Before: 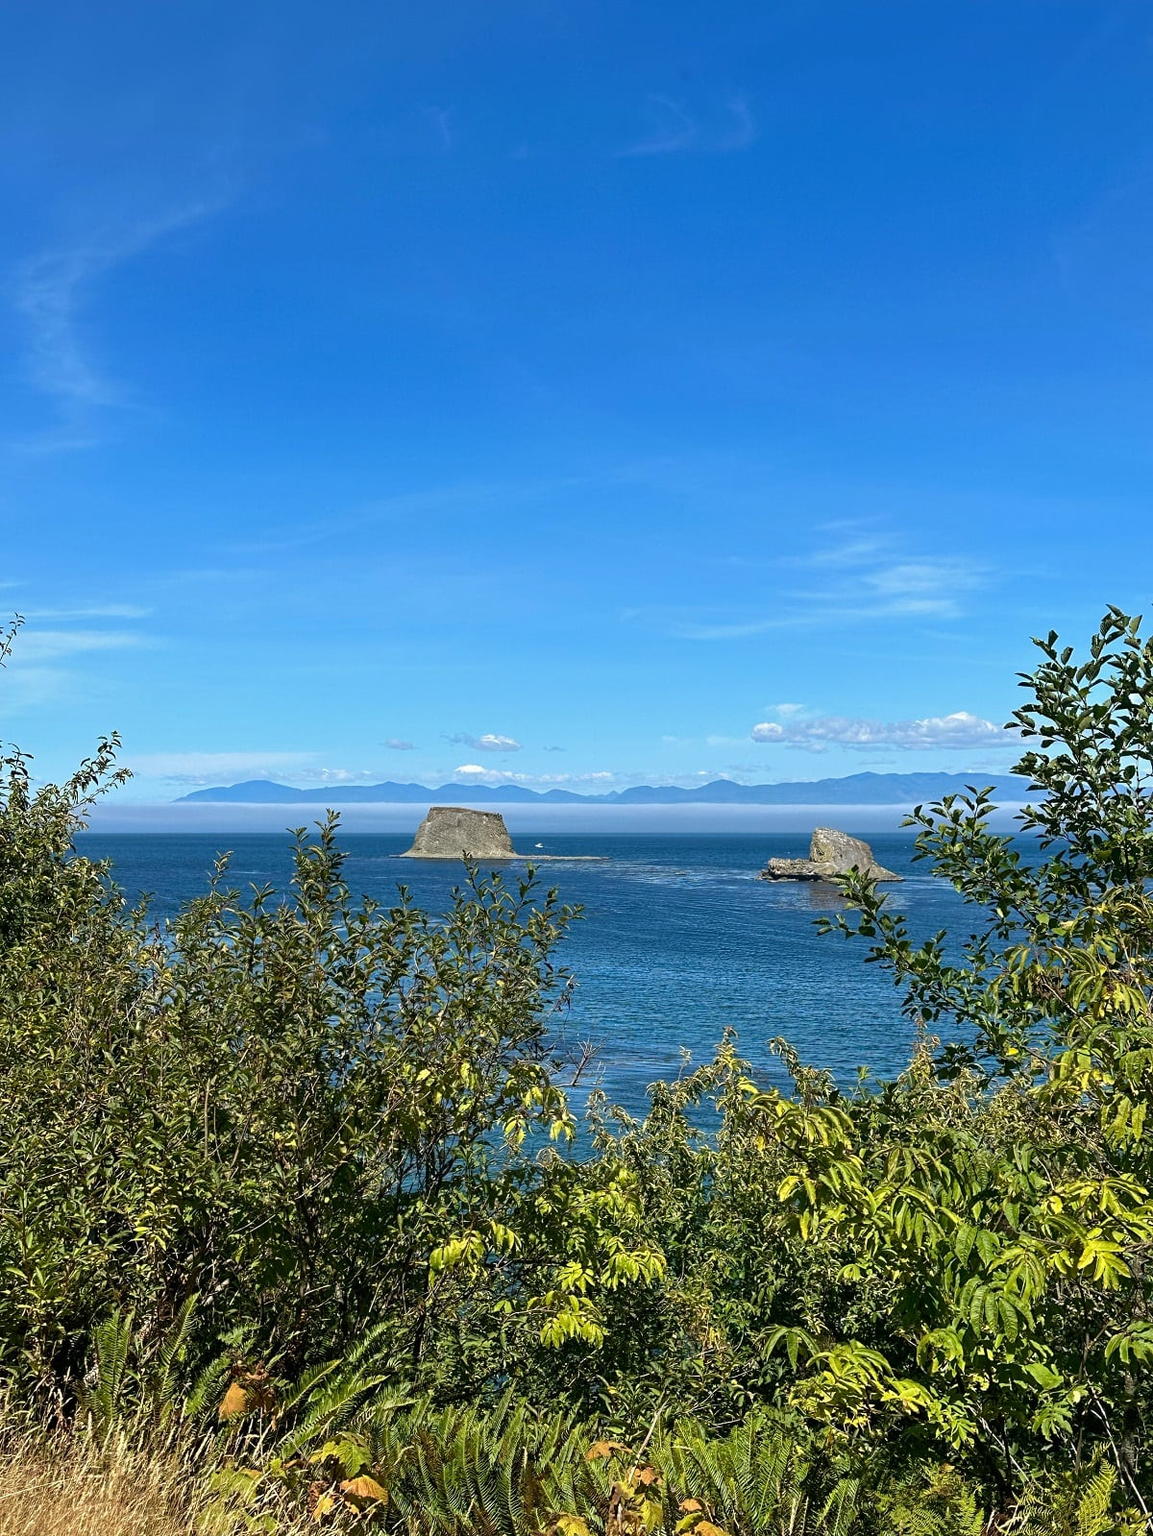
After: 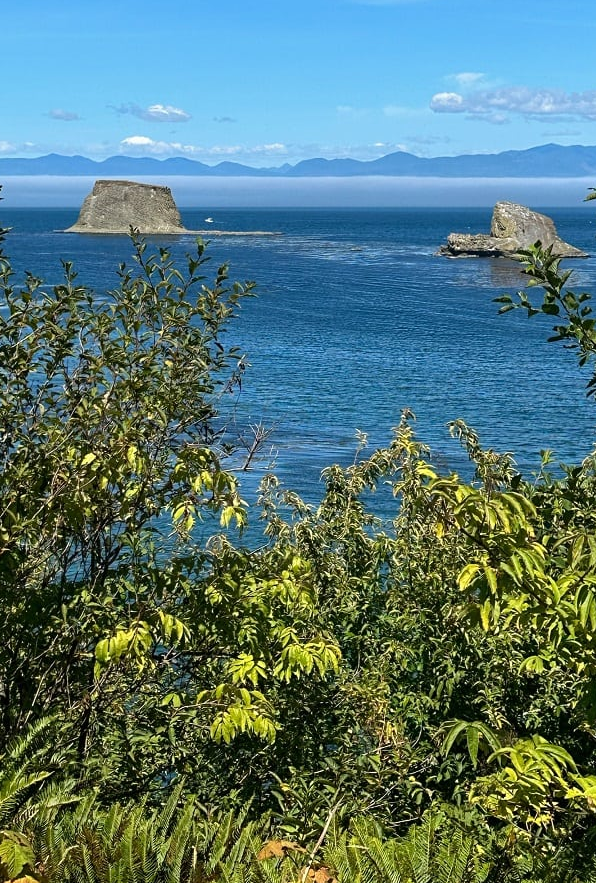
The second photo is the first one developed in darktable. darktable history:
crop: left 29.371%, top 41.3%, right 20.914%, bottom 3.461%
